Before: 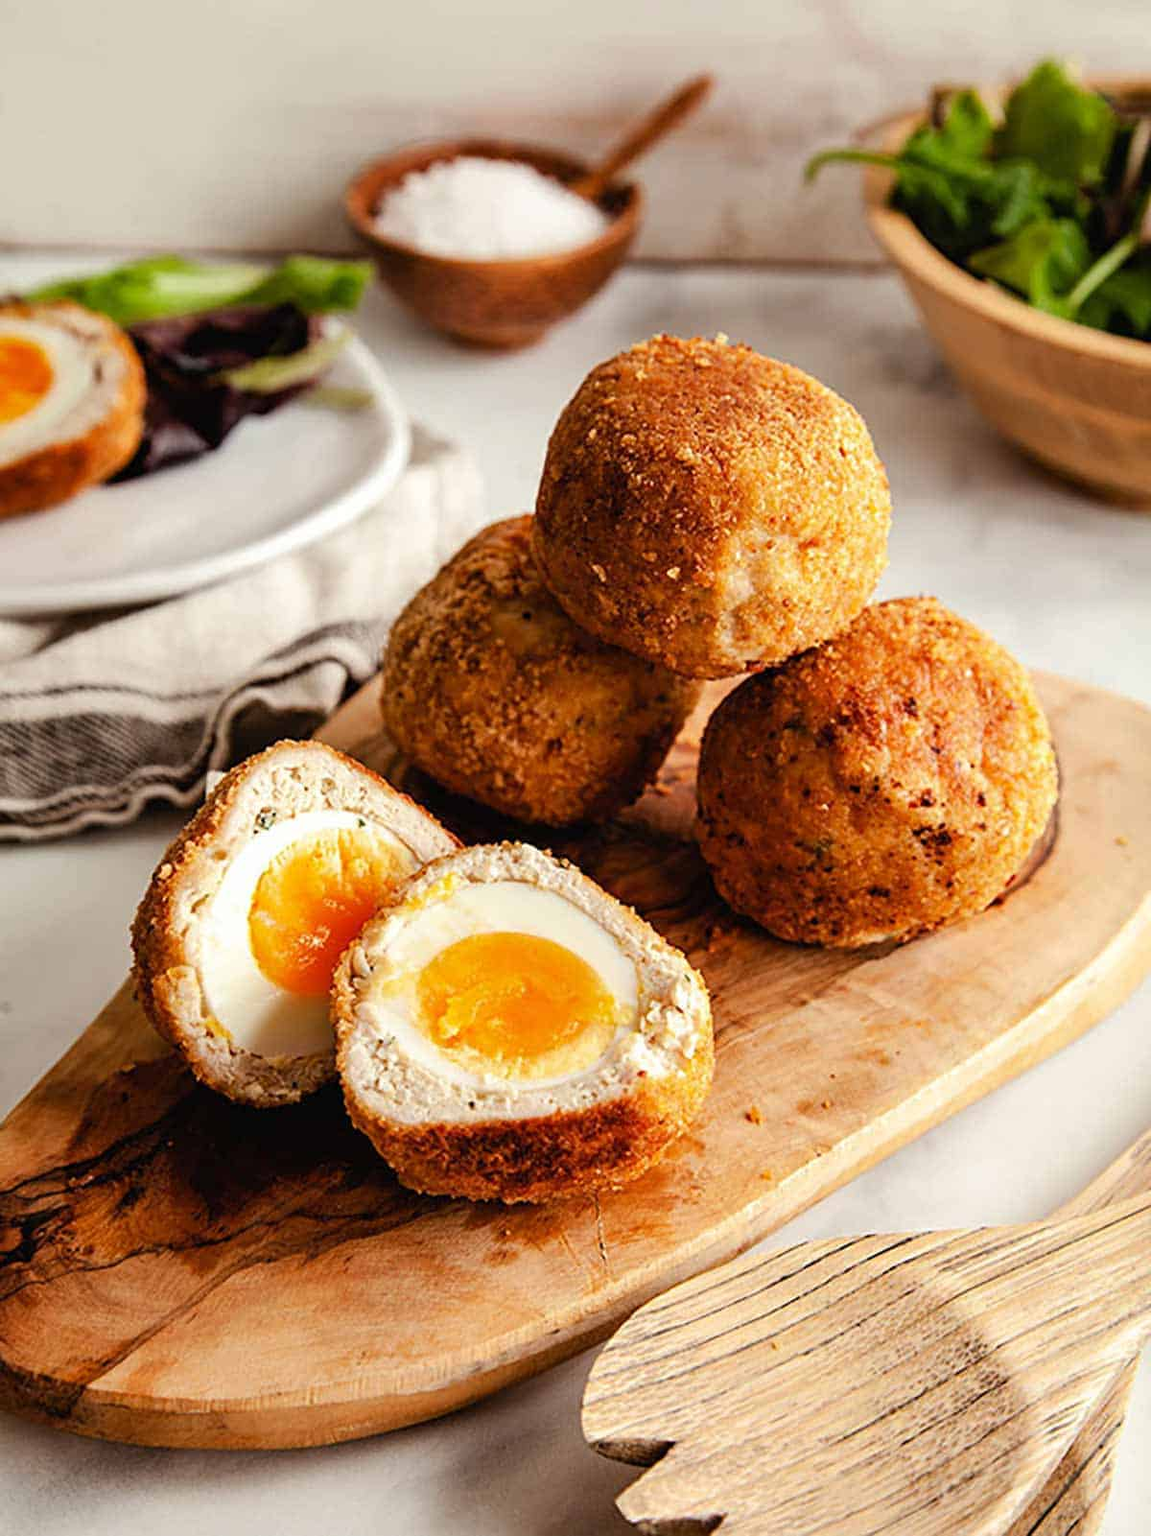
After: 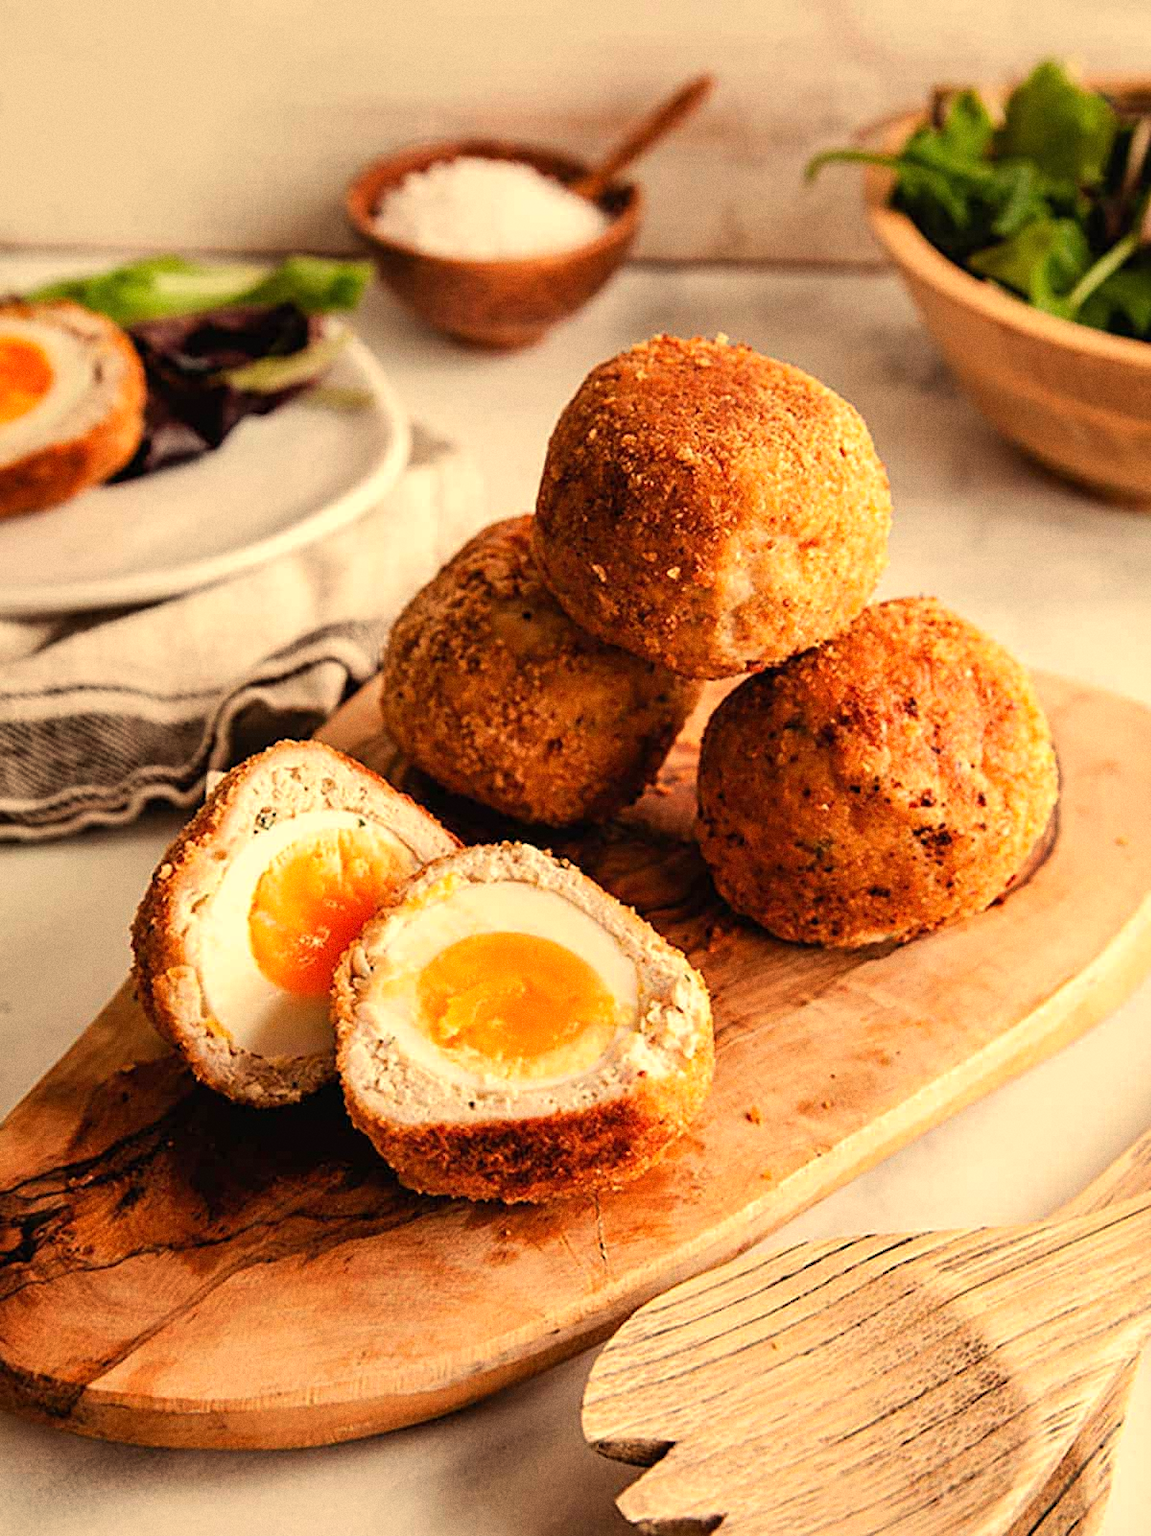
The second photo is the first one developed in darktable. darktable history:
grain: on, module defaults
white balance: red 1.138, green 0.996, blue 0.812
